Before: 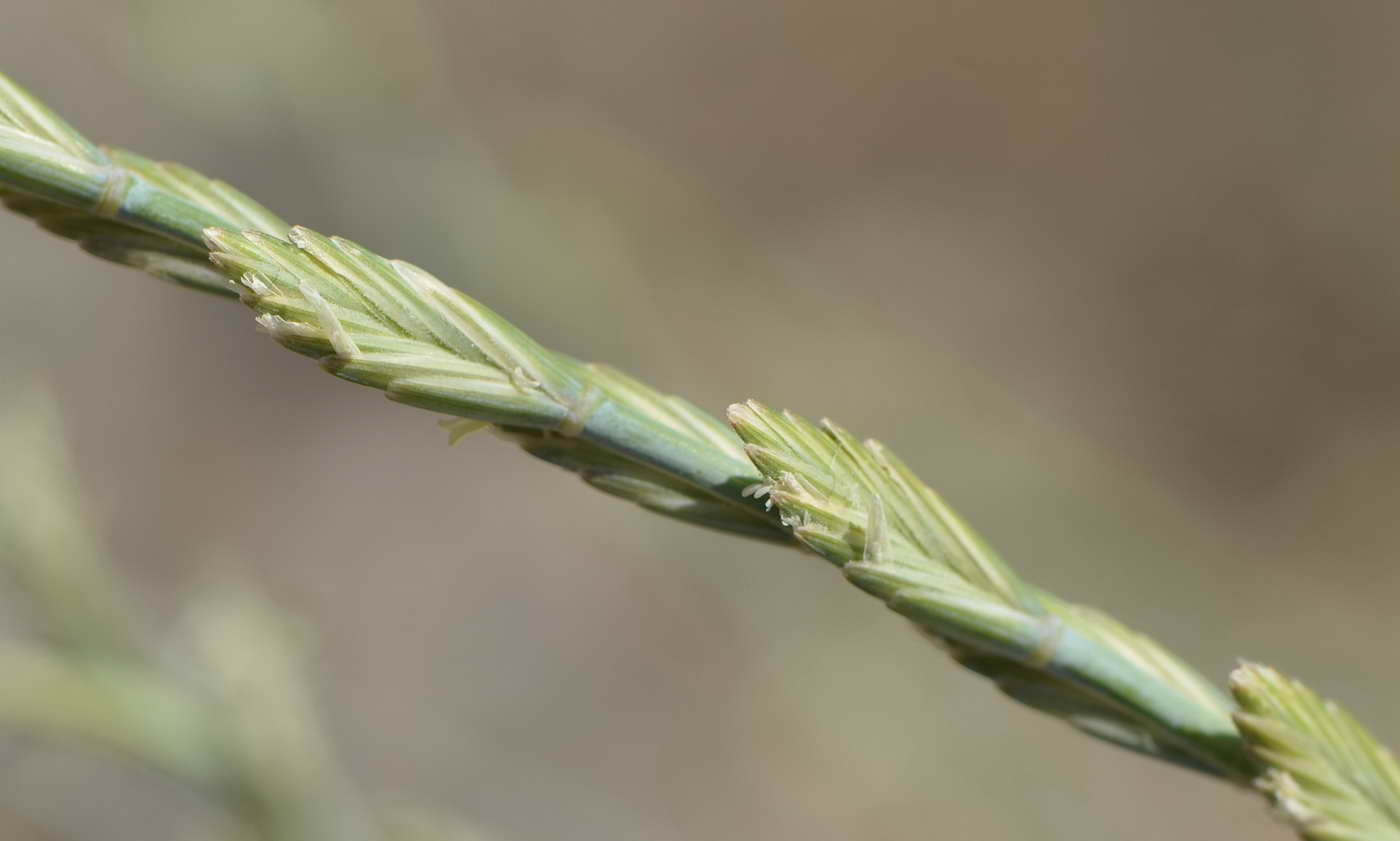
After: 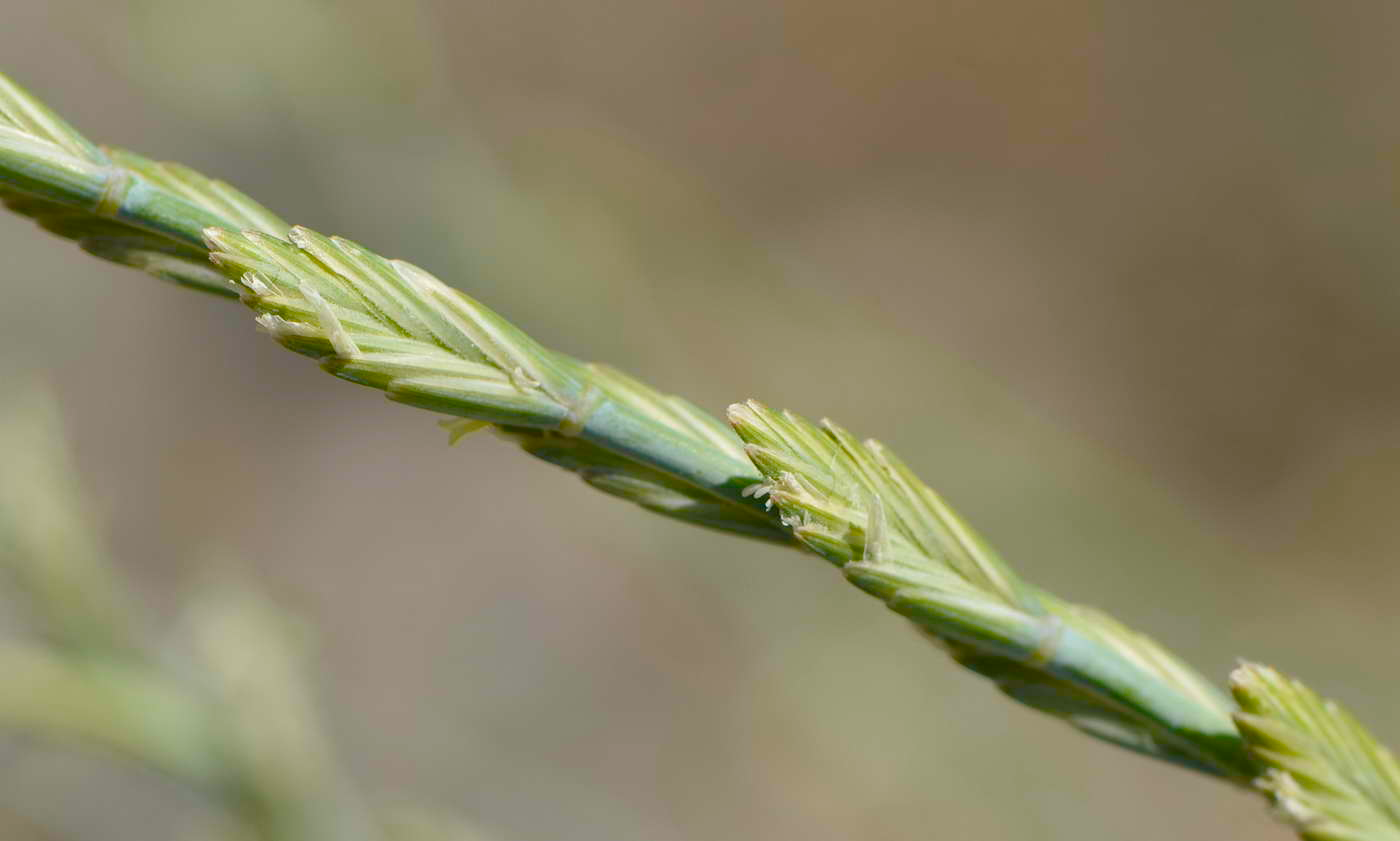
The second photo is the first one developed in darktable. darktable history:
tone equalizer: edges refinement/feathering 500, mask exposure compensation -1.57 EV, preserve details no
color balance rgb: shadows lift › chroma 2.021%, shadows lift › hue 221.54°, perceptual saturation grading › global saturation 34.574%, perceptual saturation grading › highlights -24.817%, perceptual saturation grading › shadows 49.982%, global vibrance 6.026%
